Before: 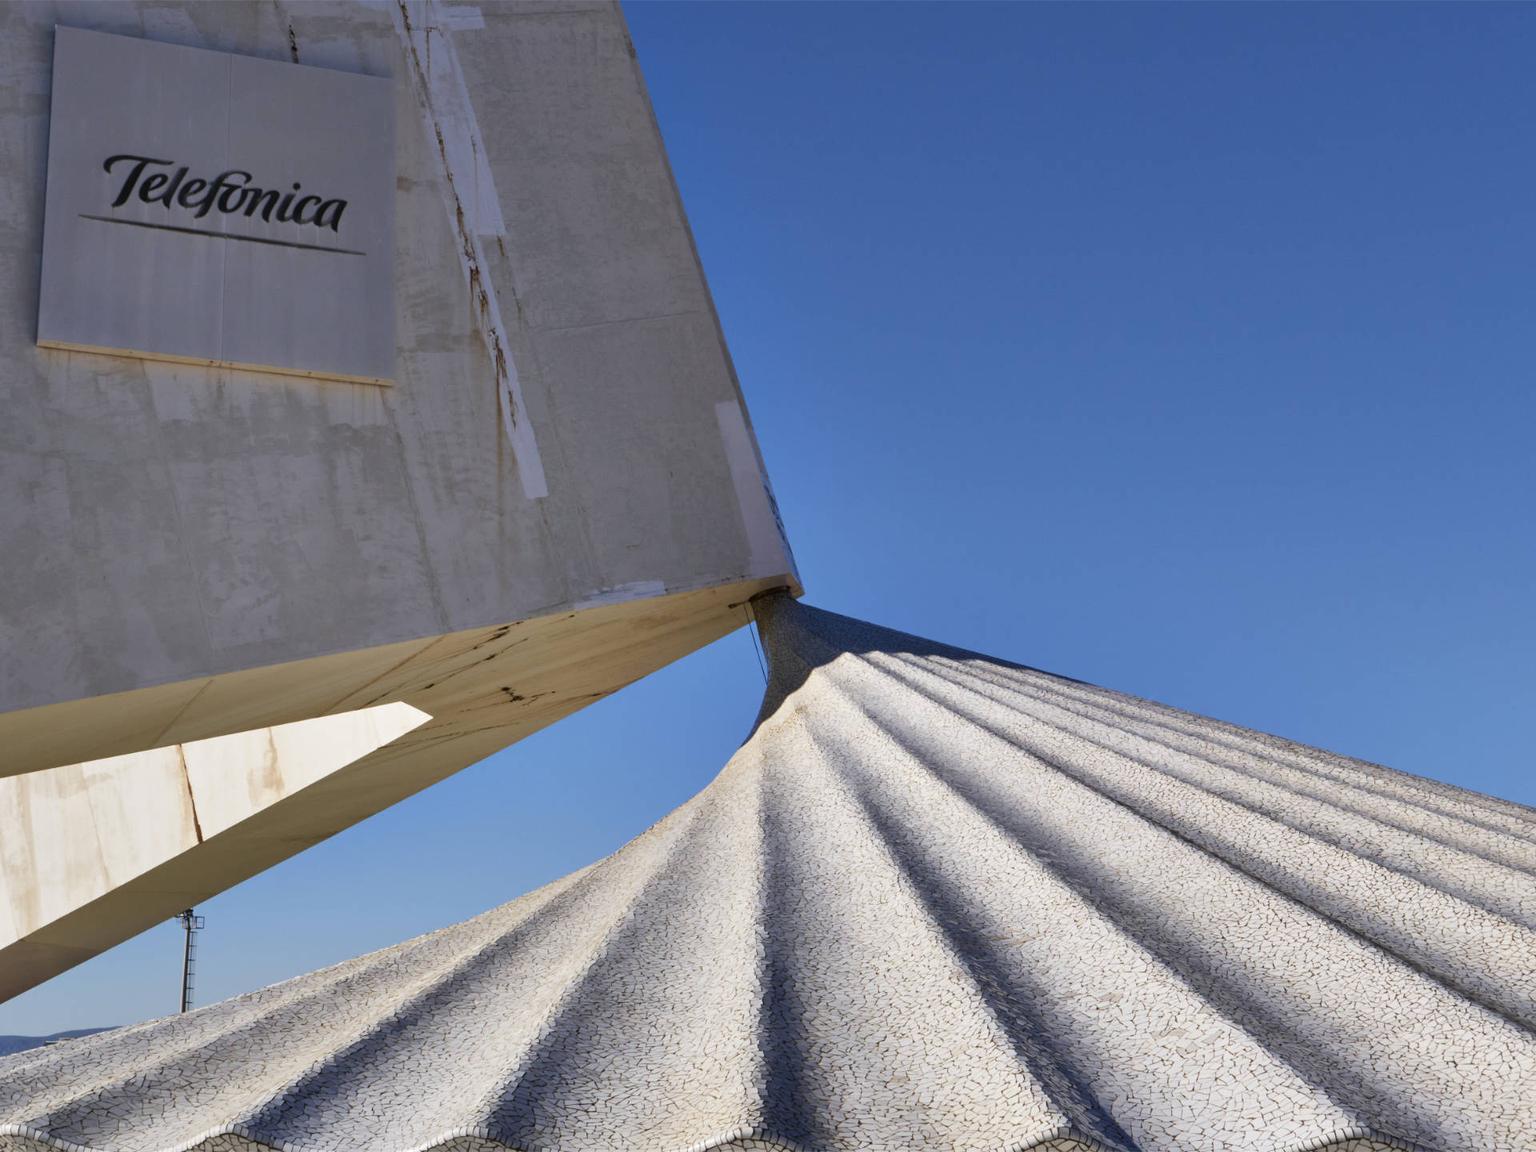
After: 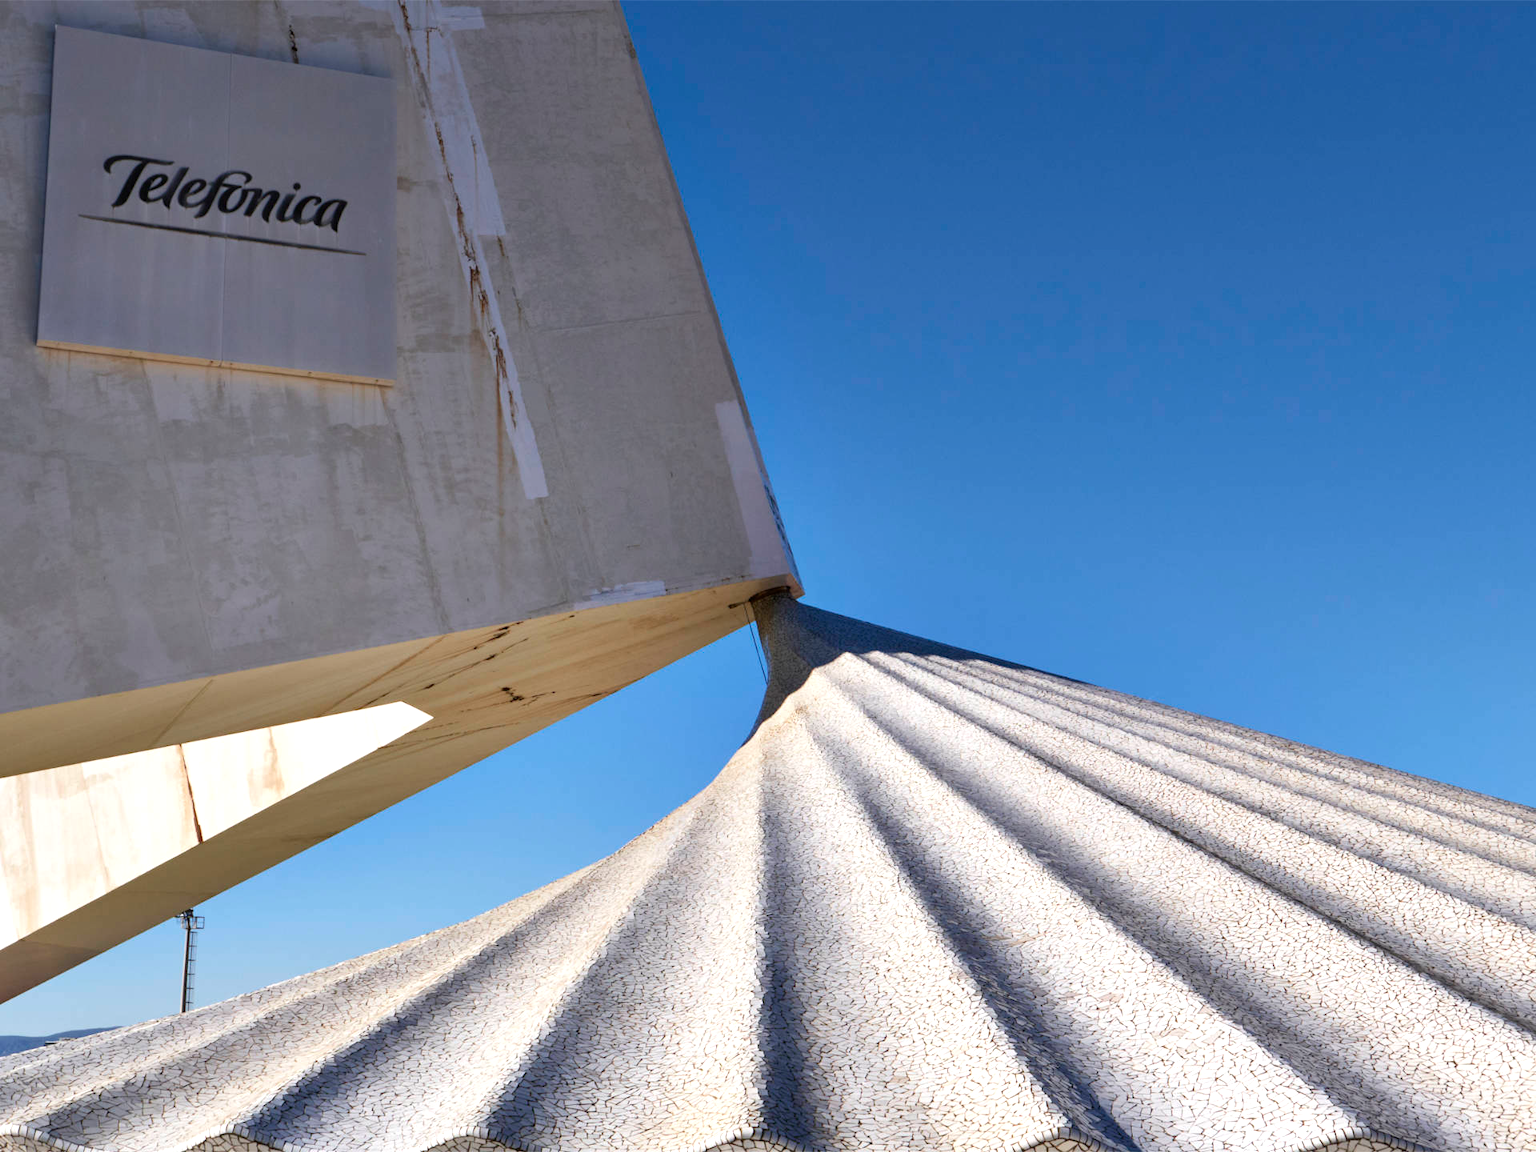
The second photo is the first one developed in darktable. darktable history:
exposure: exposure 0.574 EV, compensate highlight preservation false
graduated density: on, module defaults
